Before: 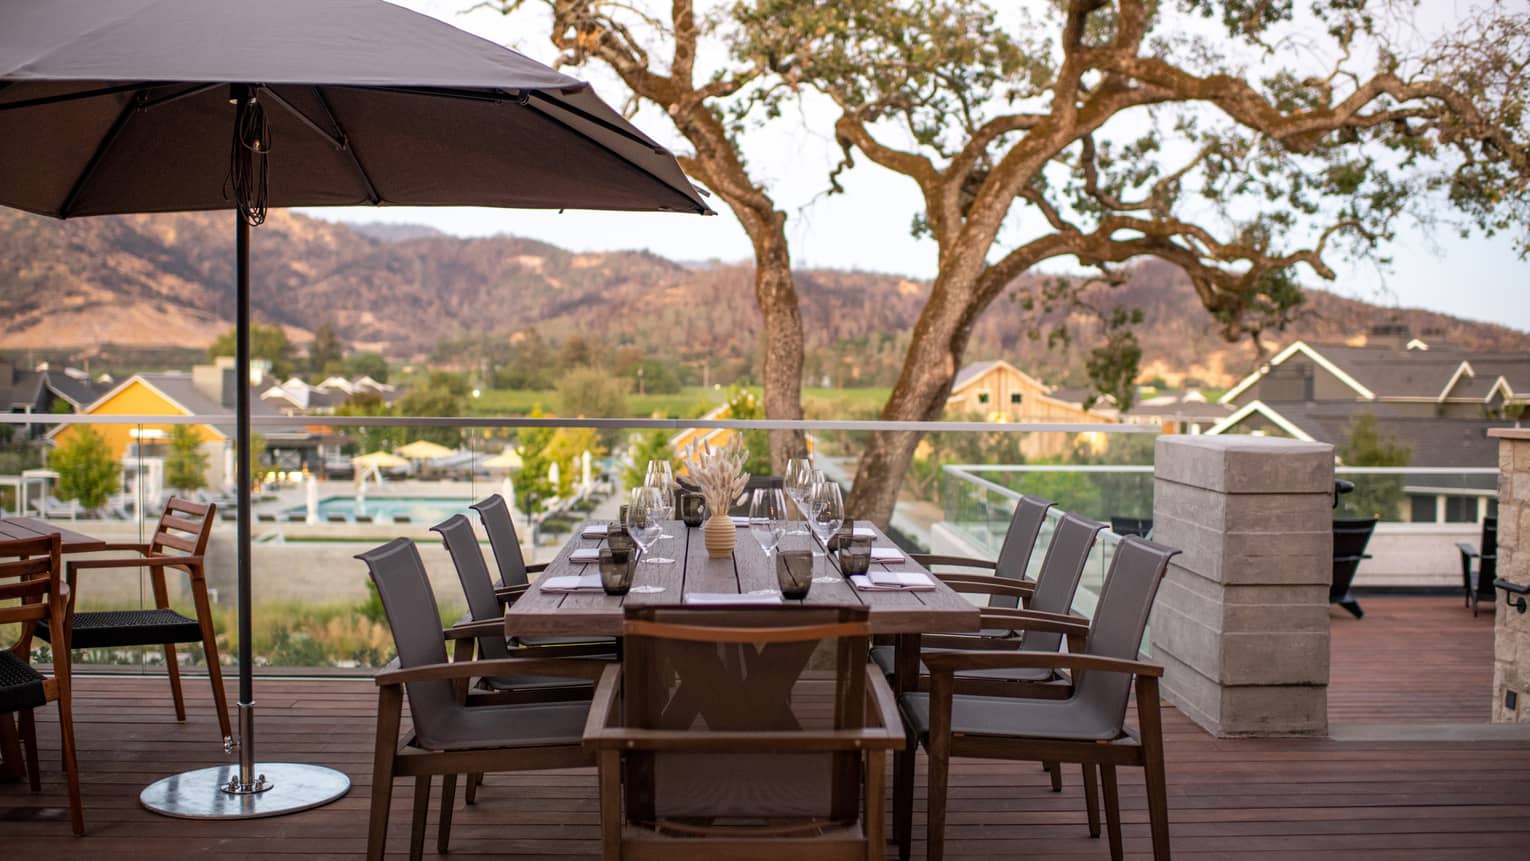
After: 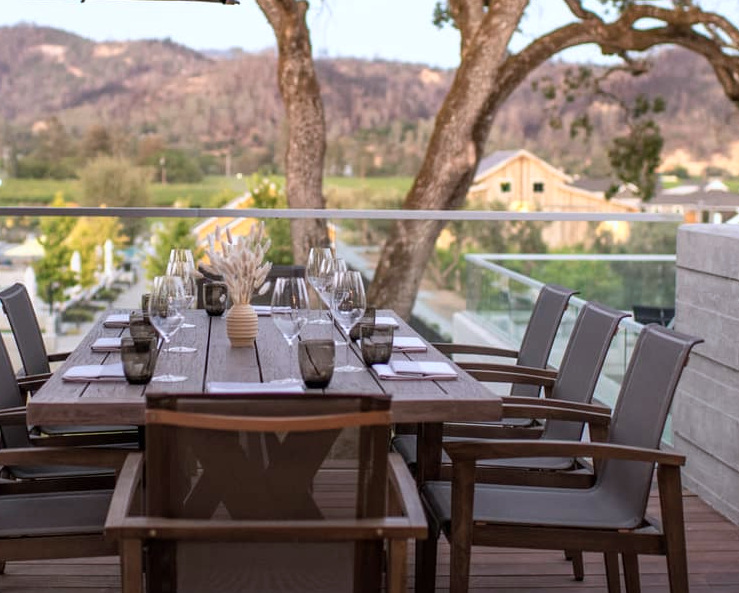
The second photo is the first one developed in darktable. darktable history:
color correction: highlights a* -0.799, highlights b* -9.3
color zones: curves: ch0 [(0, 0.558) (0.143, 0.559) (0.286, 0.529) (0.429, 0.505) (0.571, 0.5) (0.714, 0.5) (0.857, 0.5) (1, 0.558)]; ch1 [(0, 0.469) (0.01, 0.469) (0.12, 0.446) (0.248, 0.469) (0.5, 0.5) (0.748, 0.5) (0.99, 0.469) (1, 0.469)], mix 18.45%
color calibration: illuminant same as pipeline (D50), adaptation XYZ, x 0.347, y 0.358, temperature 5005.74 K
crop: left 31.305%, top 24.605%, right 20.352%, bottom 6.453%
